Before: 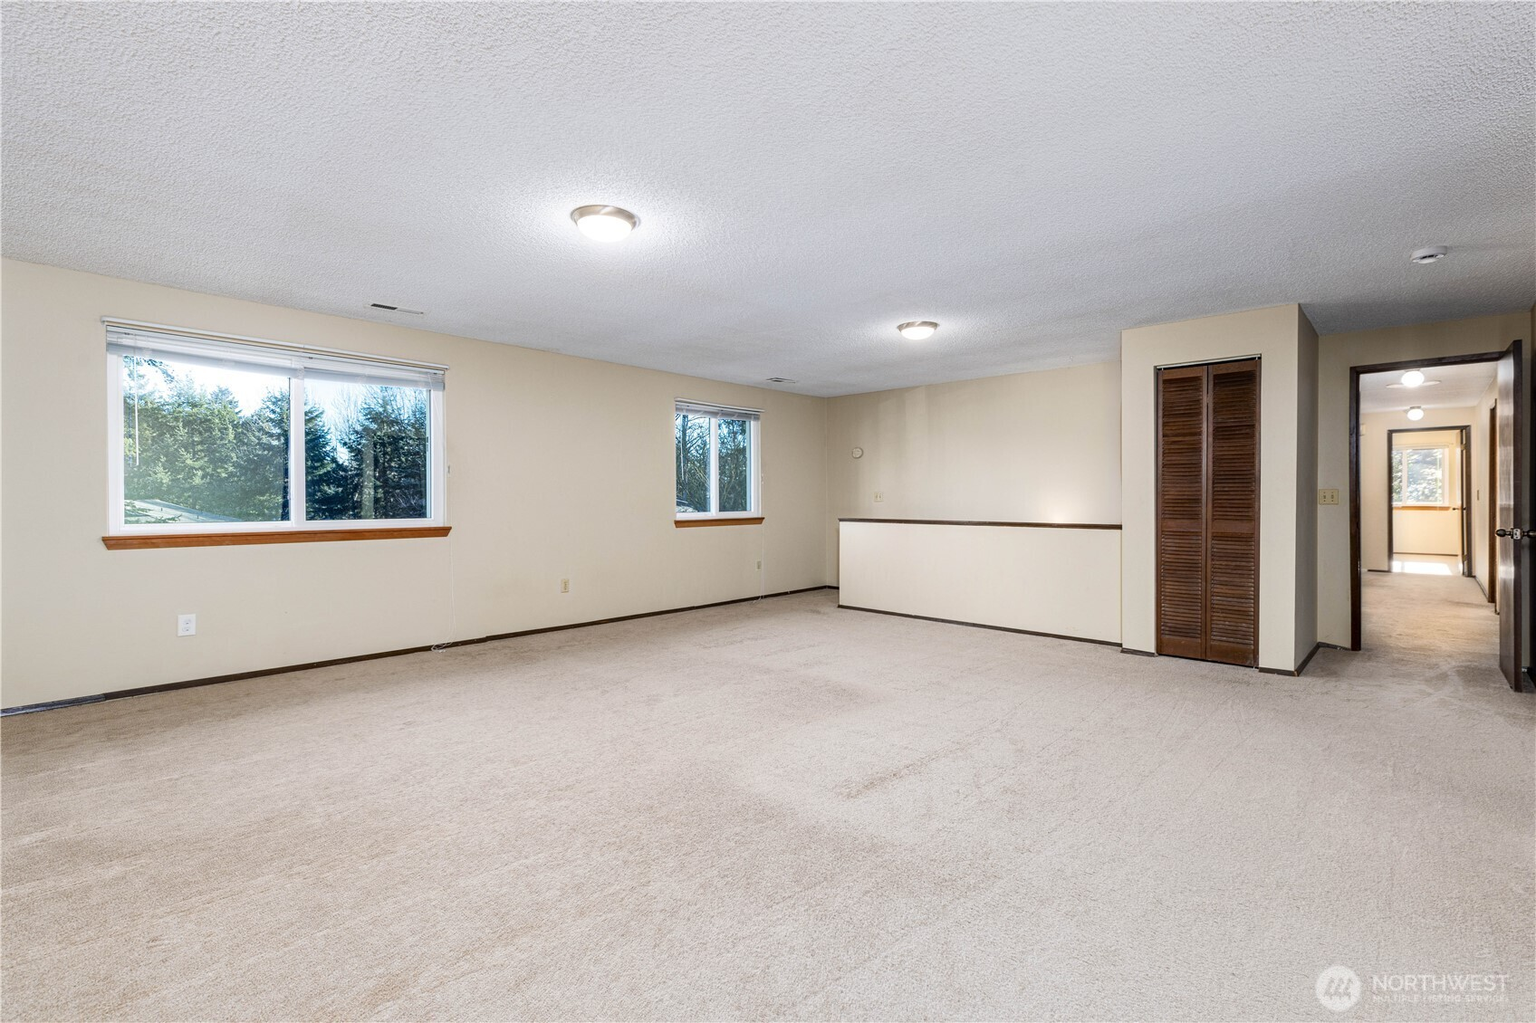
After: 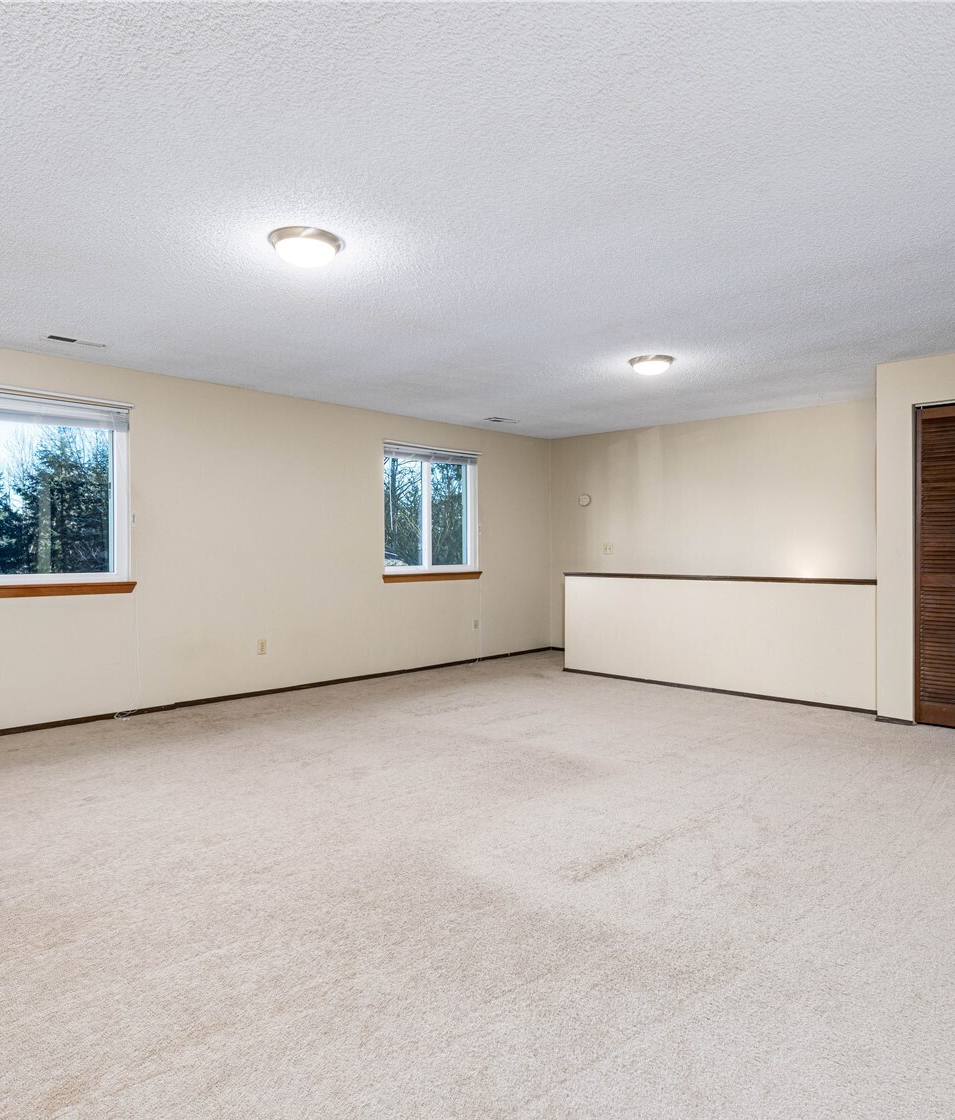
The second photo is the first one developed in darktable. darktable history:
crop: left 21.402%, right 22.272%
